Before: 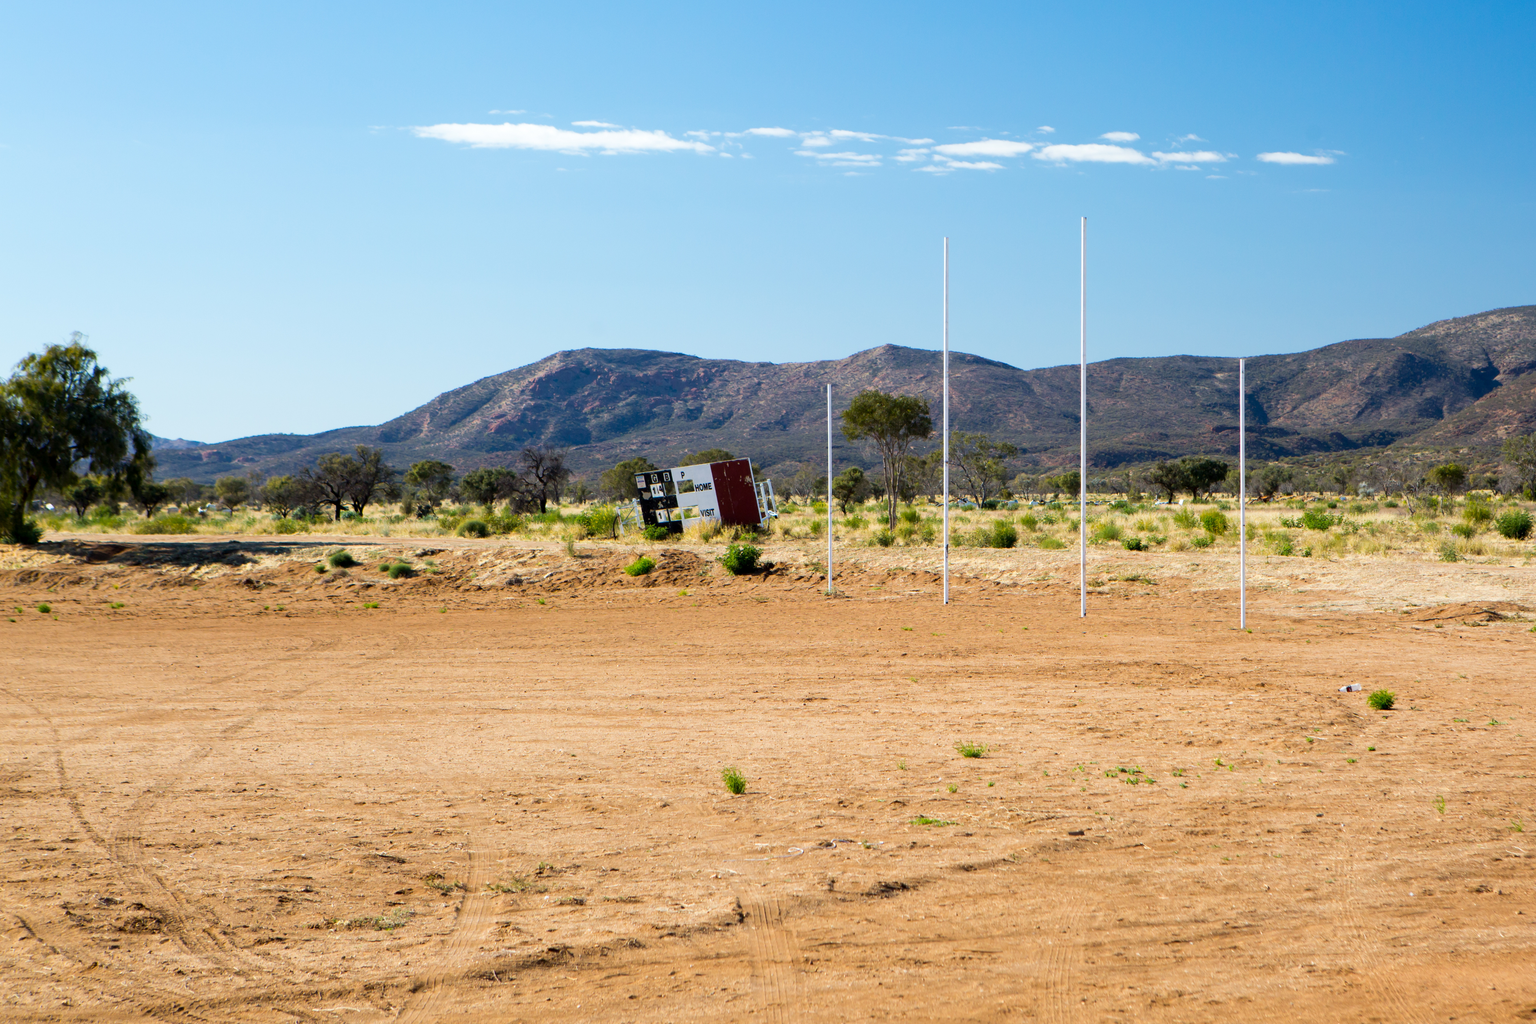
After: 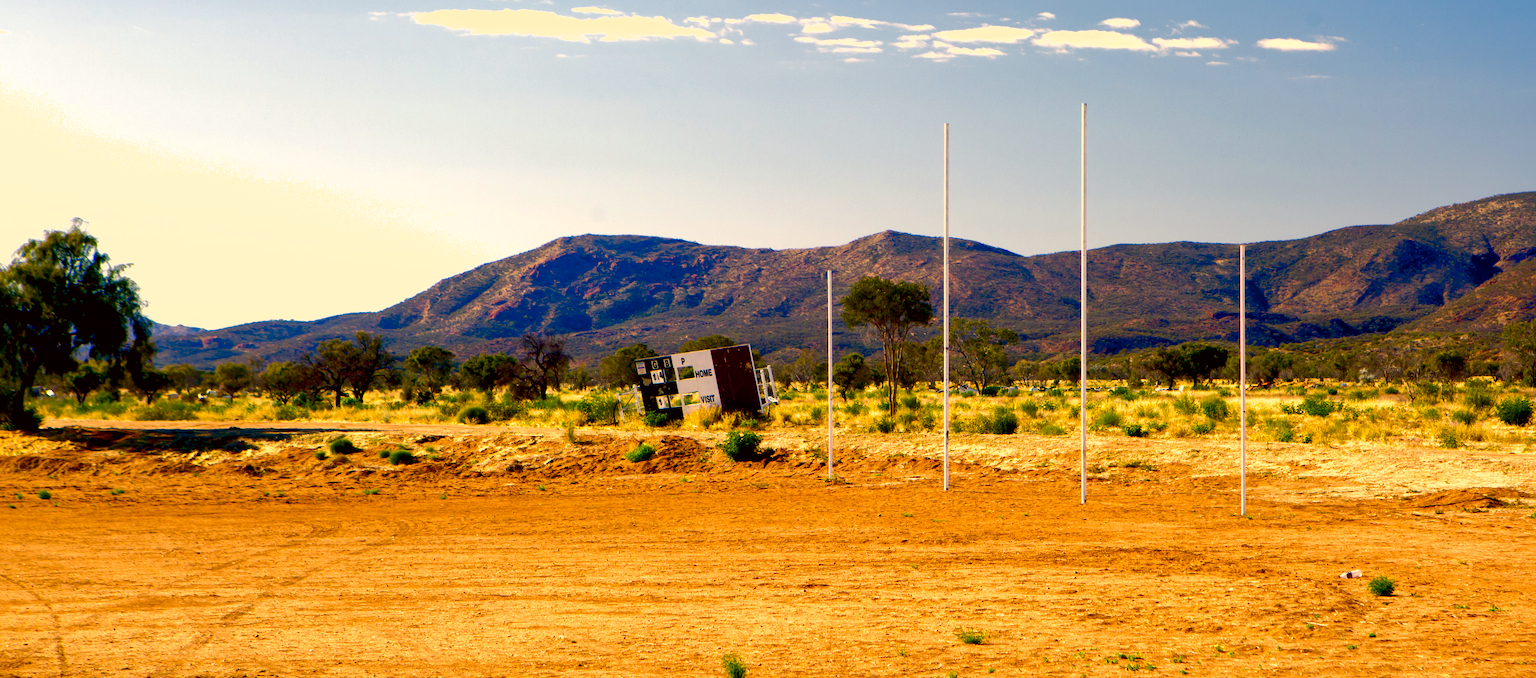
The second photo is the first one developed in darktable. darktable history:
exposure: black level correction 0.012, exposure 0.7 EV, compensate highlight preservation false
color balance rgb: perceptual saturation grading › global saturation 20%, perceptual saturation grading › highlights -25.355%, perceptual saturation grading › shadows 49.318%
color correction: highlights a* 18.7, highlights b* 35.45, shadows a* 1.58, shadows b* 6.49, saturation 1.01
crop: top 11.165%, bottom 22.597%
tone equalizer: -8 EV 0.223 EV, -7 EV 0.415 EV, -6 EV 0.403 EV, -5 EV 0.219 EV, -3 EV -0.245 EV, -2 EV -0.419 EV, -1 EV -0.41 EV, +0 EV -0.231 EV
contrast brightness saturation: contrast 0.102, brightness -0.274, saturation 0.144
shadows and highlights: on, module defaults
